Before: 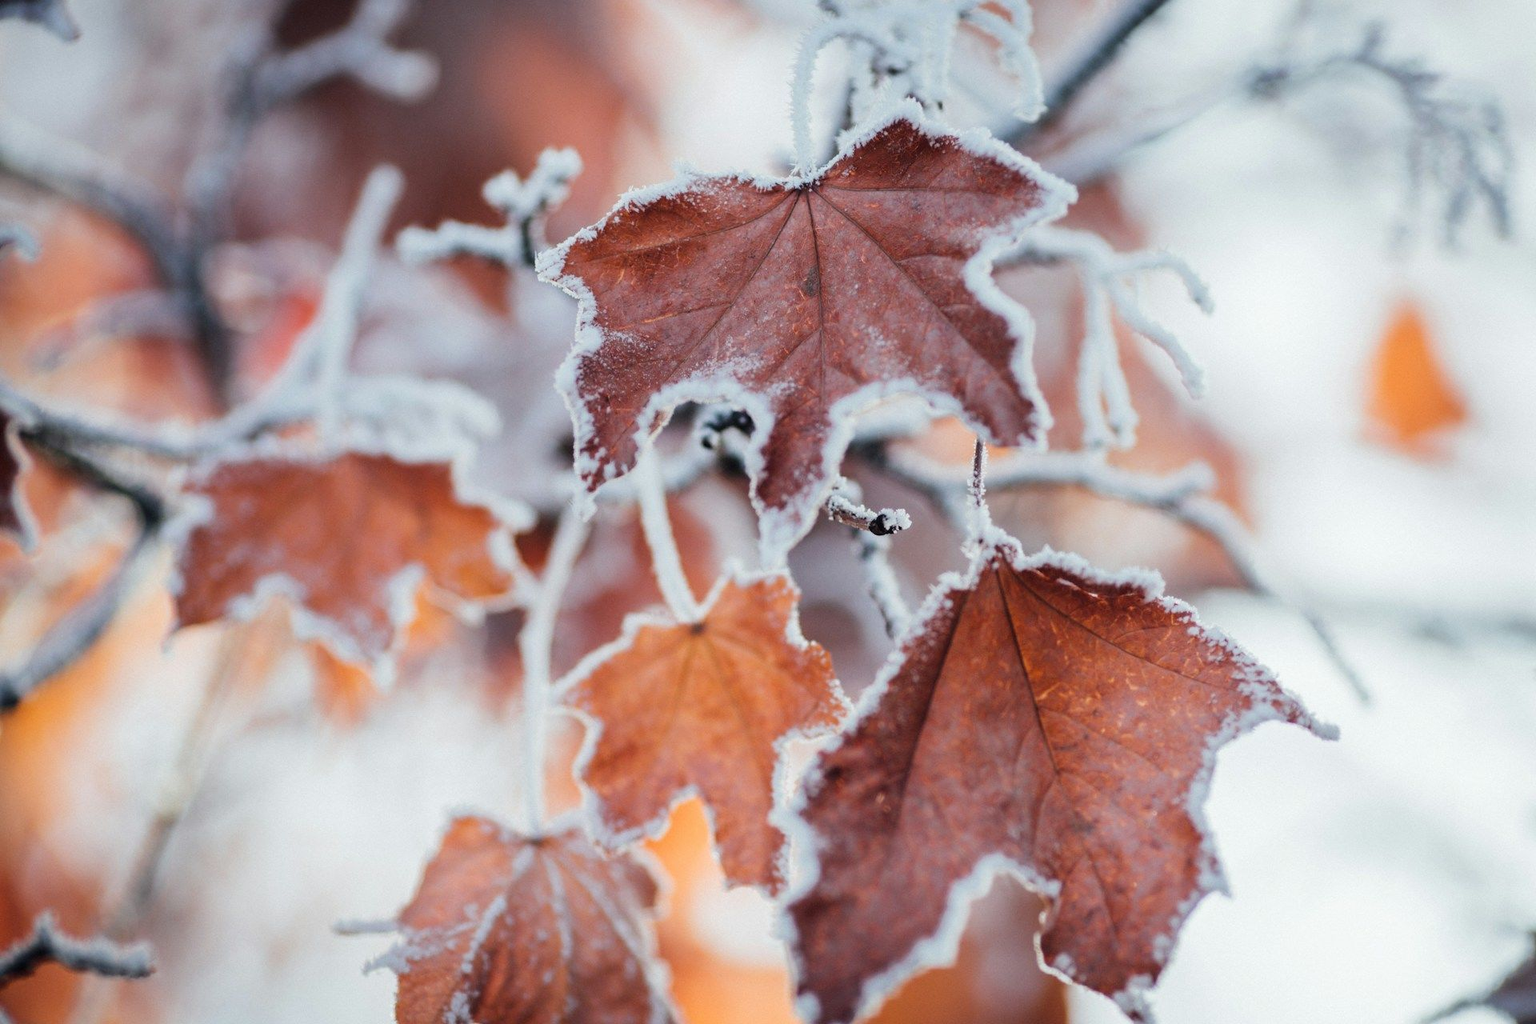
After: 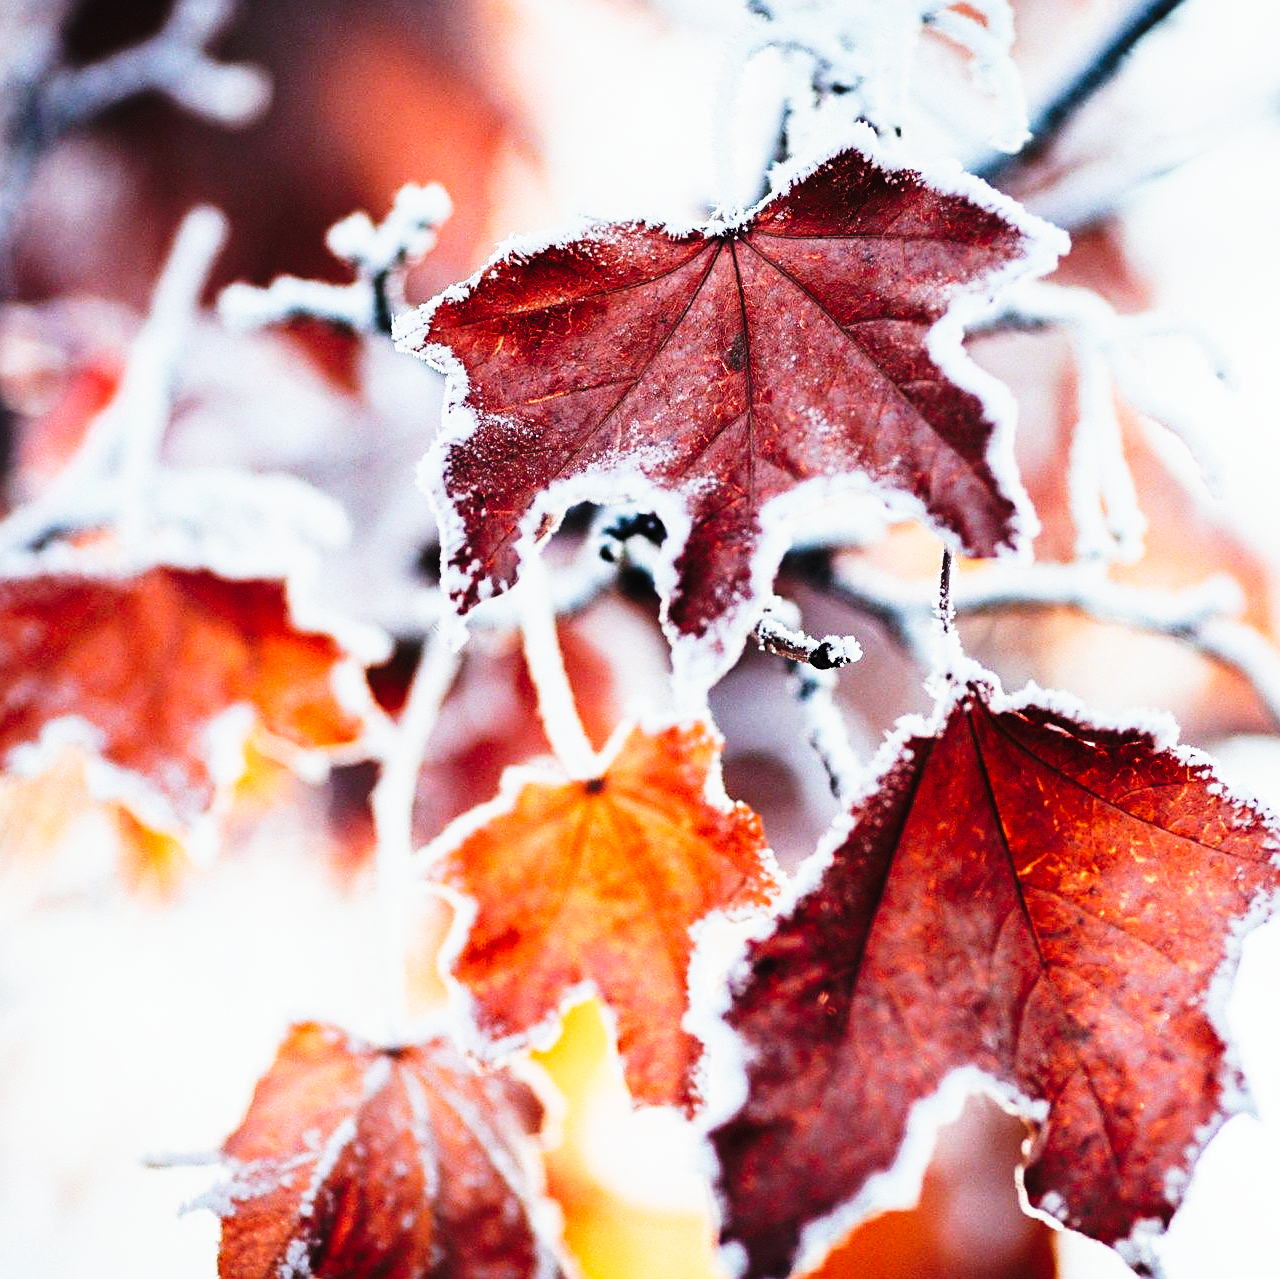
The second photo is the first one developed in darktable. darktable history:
tone curve: curves: ch0 [(0, 0) (0.003, 0.003) (0.011, 0.006) (0.025, 0.012) (0.044, 0.02) (0.069, 0.023) (0.1, 0.029) (0.136, 0.037) (0.177, 0.058) (0.224, 0.084) (0.277, 0.137) (0.335, 0.209) (0.399, 0.336) (0.468, 0.478) (0.543, 0.63) (0.623, 0.789) (0.709, 0.903) (0.801, 0.967) (0.898, 0.987) (1, 1)], preserve colors none
crop and rotate: left 14.472%, right 18.853%
sharpen: on, module defaults
